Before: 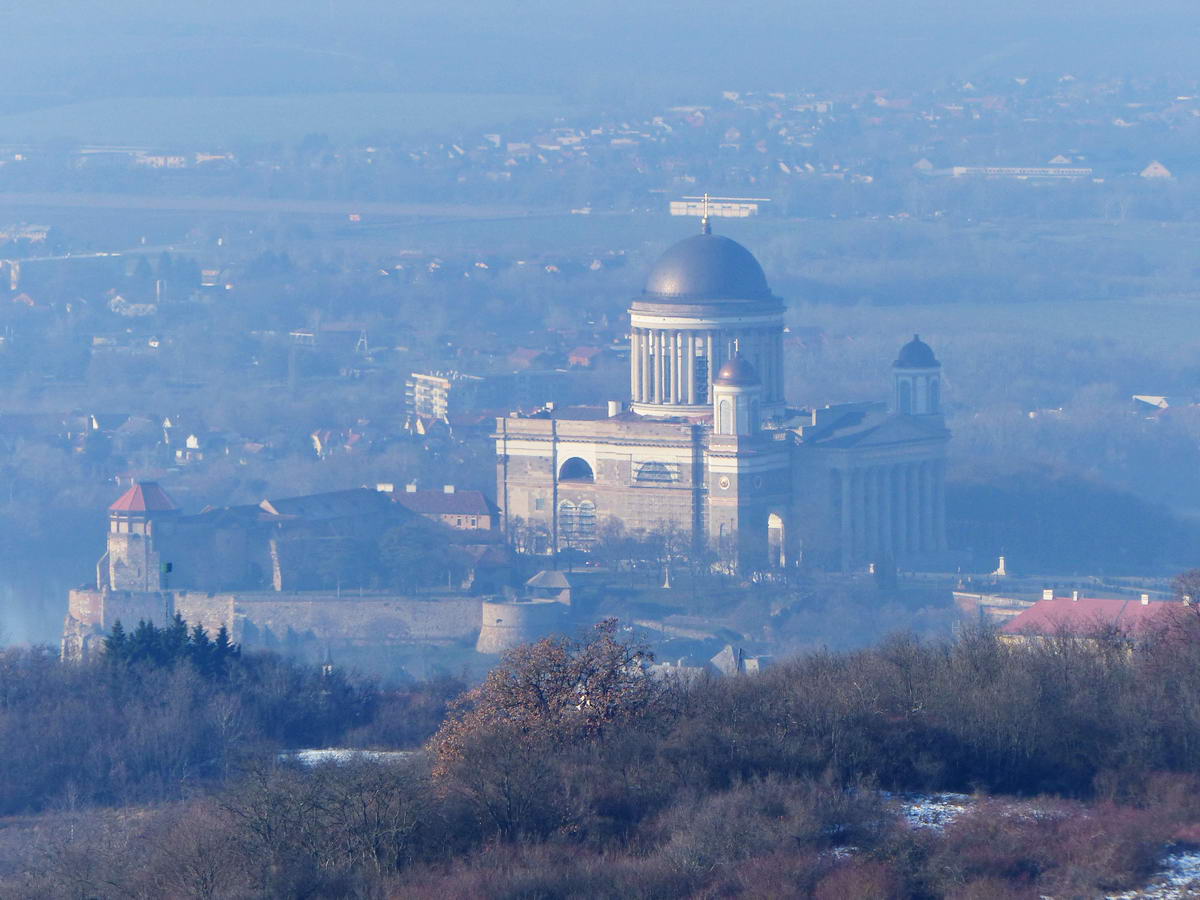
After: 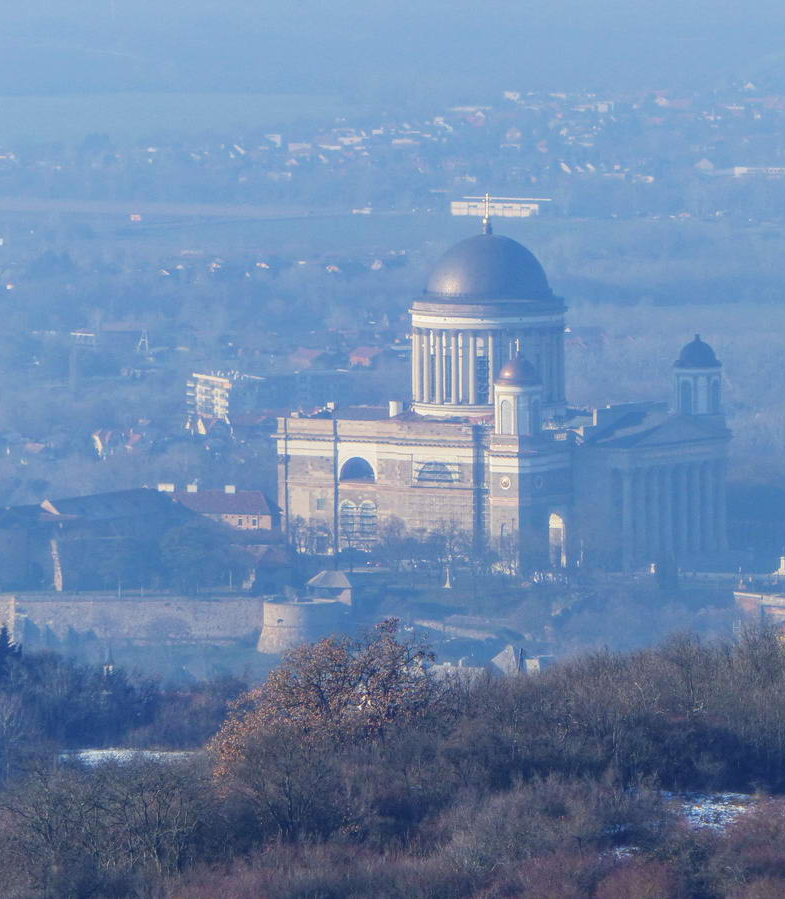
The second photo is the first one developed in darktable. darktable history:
crop and rotate: left 18.263%, right 16.269%
local contrast: highlights 73%, shadows 11%, midtone range 0.198
